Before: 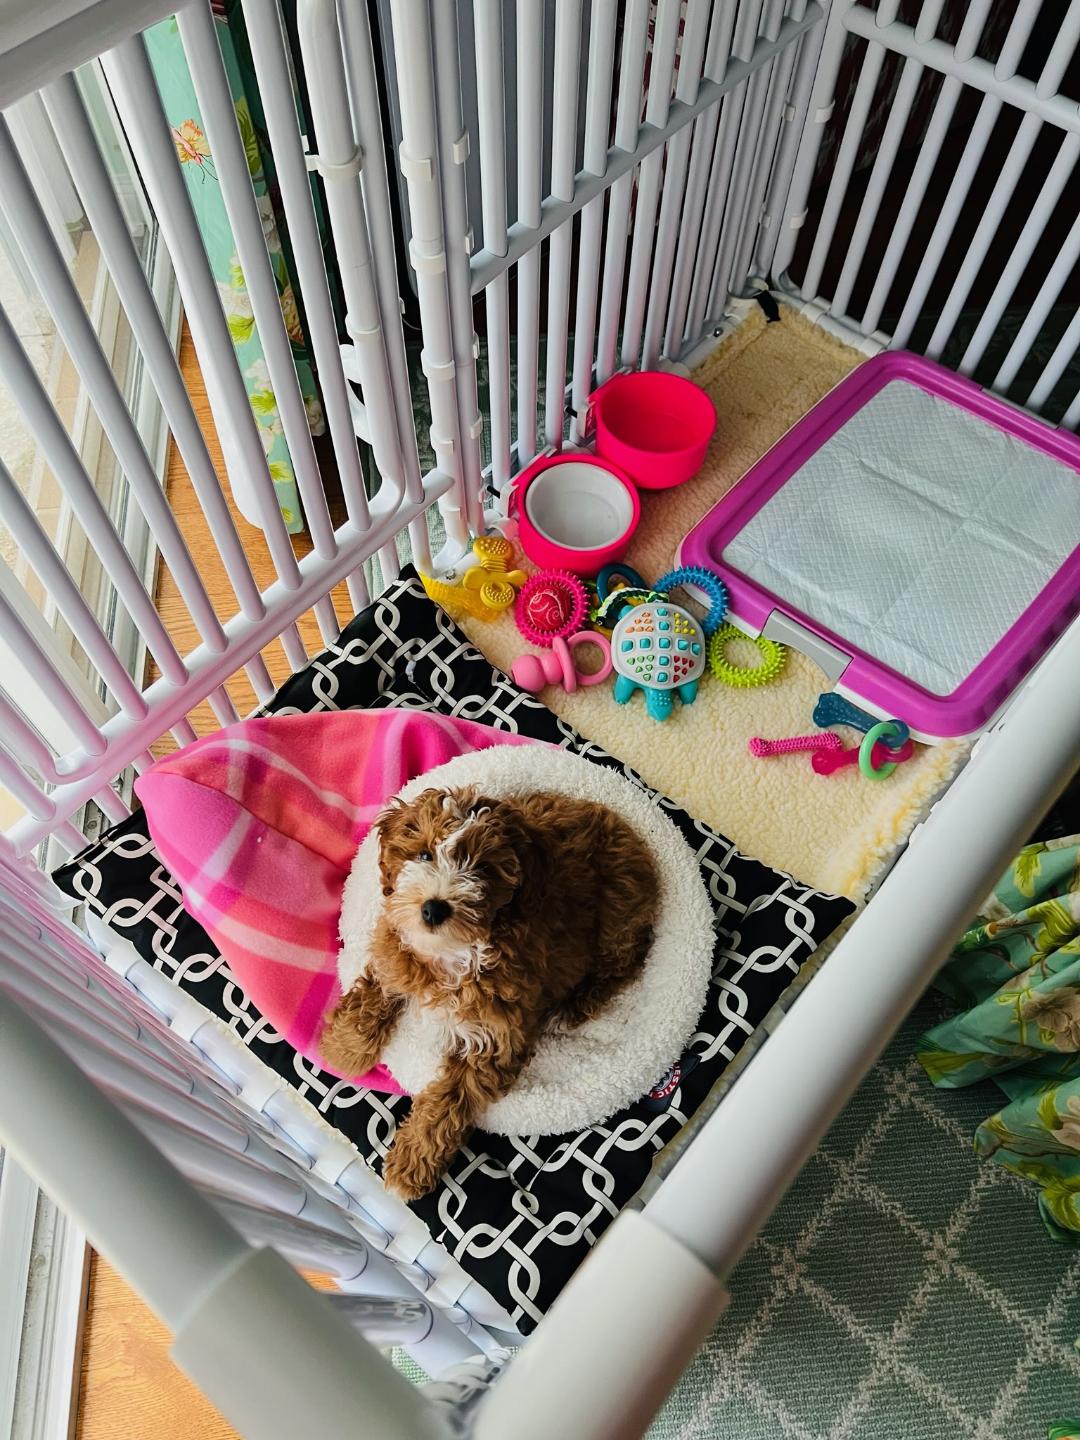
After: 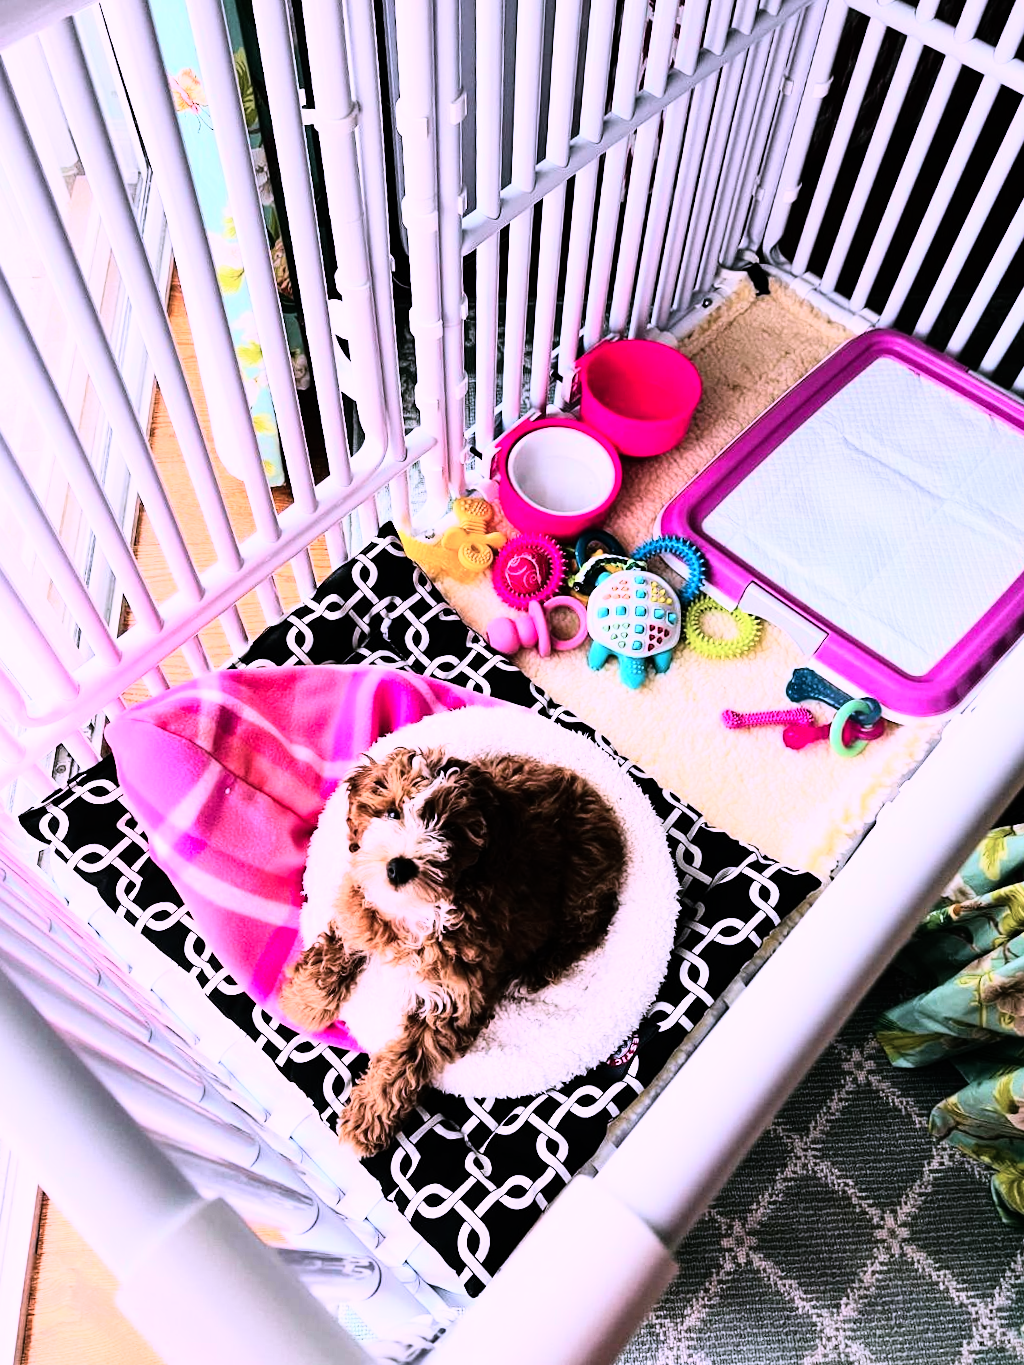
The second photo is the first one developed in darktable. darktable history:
crop and rotate: angle -2.38°
rgb curve: curves: ch0 [(0, 0) (0.21, 0.15) (0.24, 0.21) (0.5, 0.75) (0.75, 0.96) (0.89, 0.99) (1, 1)]; ch1 [(0, 0.02) (0.21, 0.13) (0.25, 0.2) (0.5, 0.67) (0.75, 0.9) (0.89, 0.97) (1, 1)]; ch2 [(0, 0.02) (0.21, 0.13) (0.25, 0.2) (0.5, 0.67) (0.75, 0.9) (0.89, 0.97) (1, 1)], compensate middle gray true
color correction: highlights a* 15.03, highlights b* -25.07
